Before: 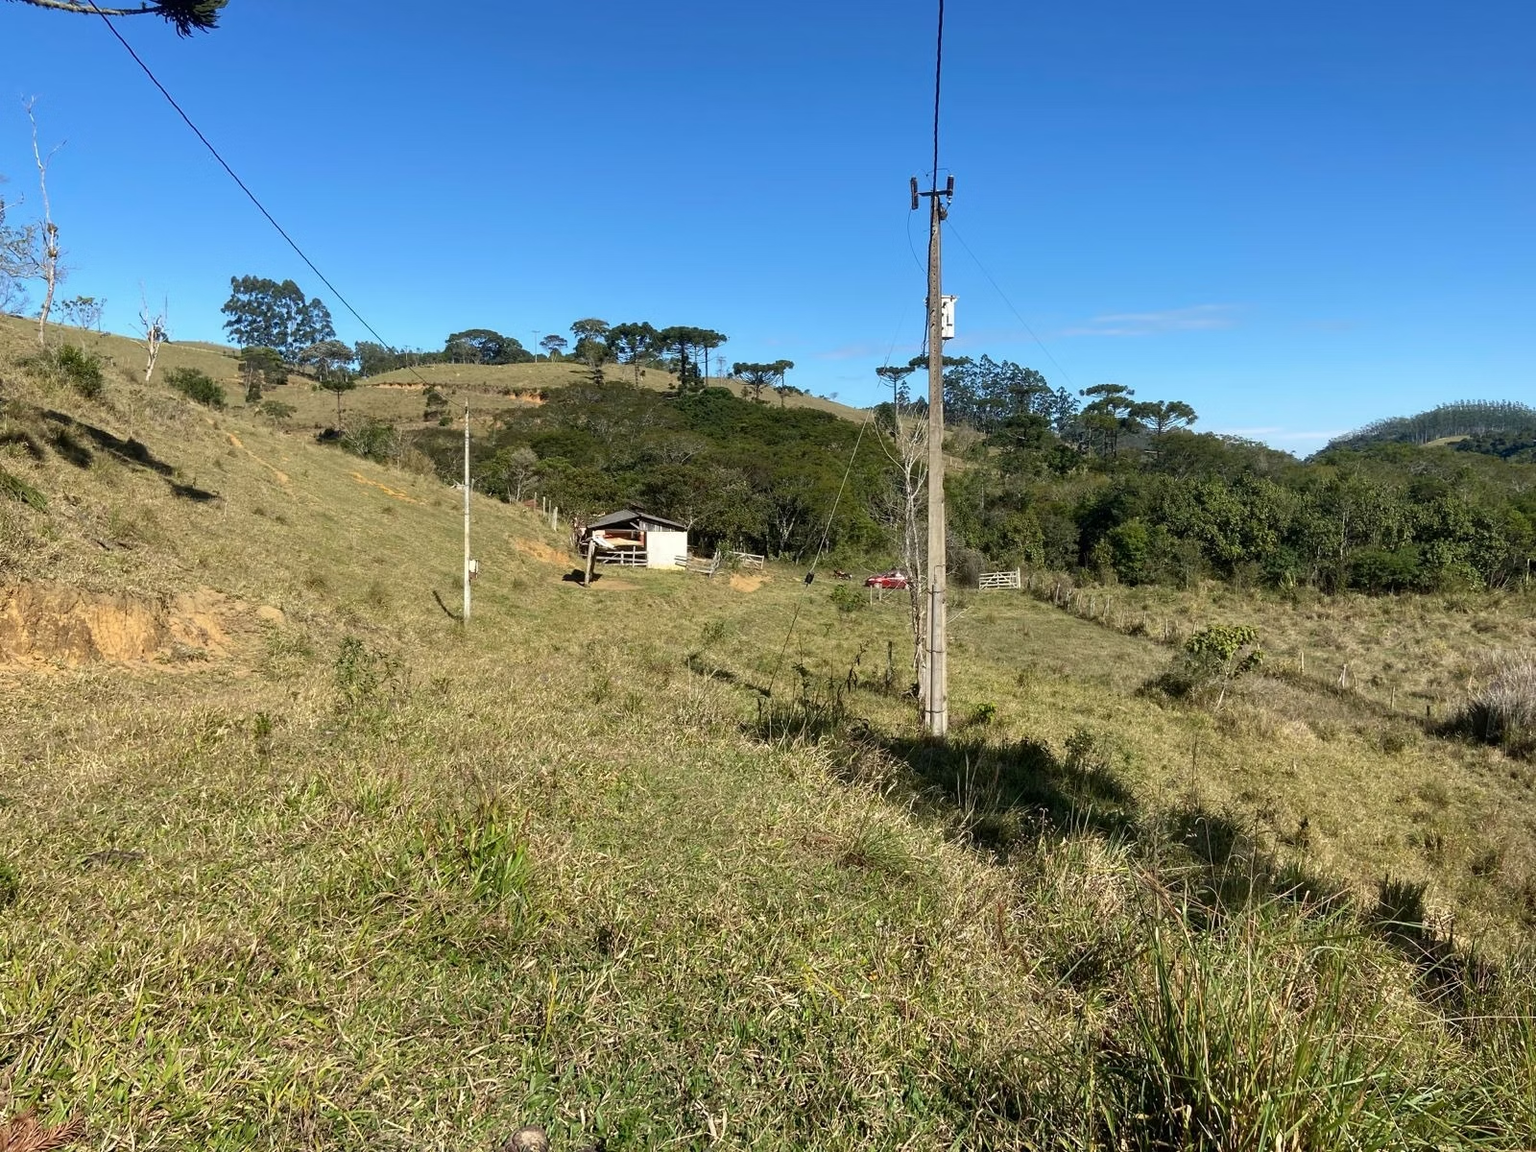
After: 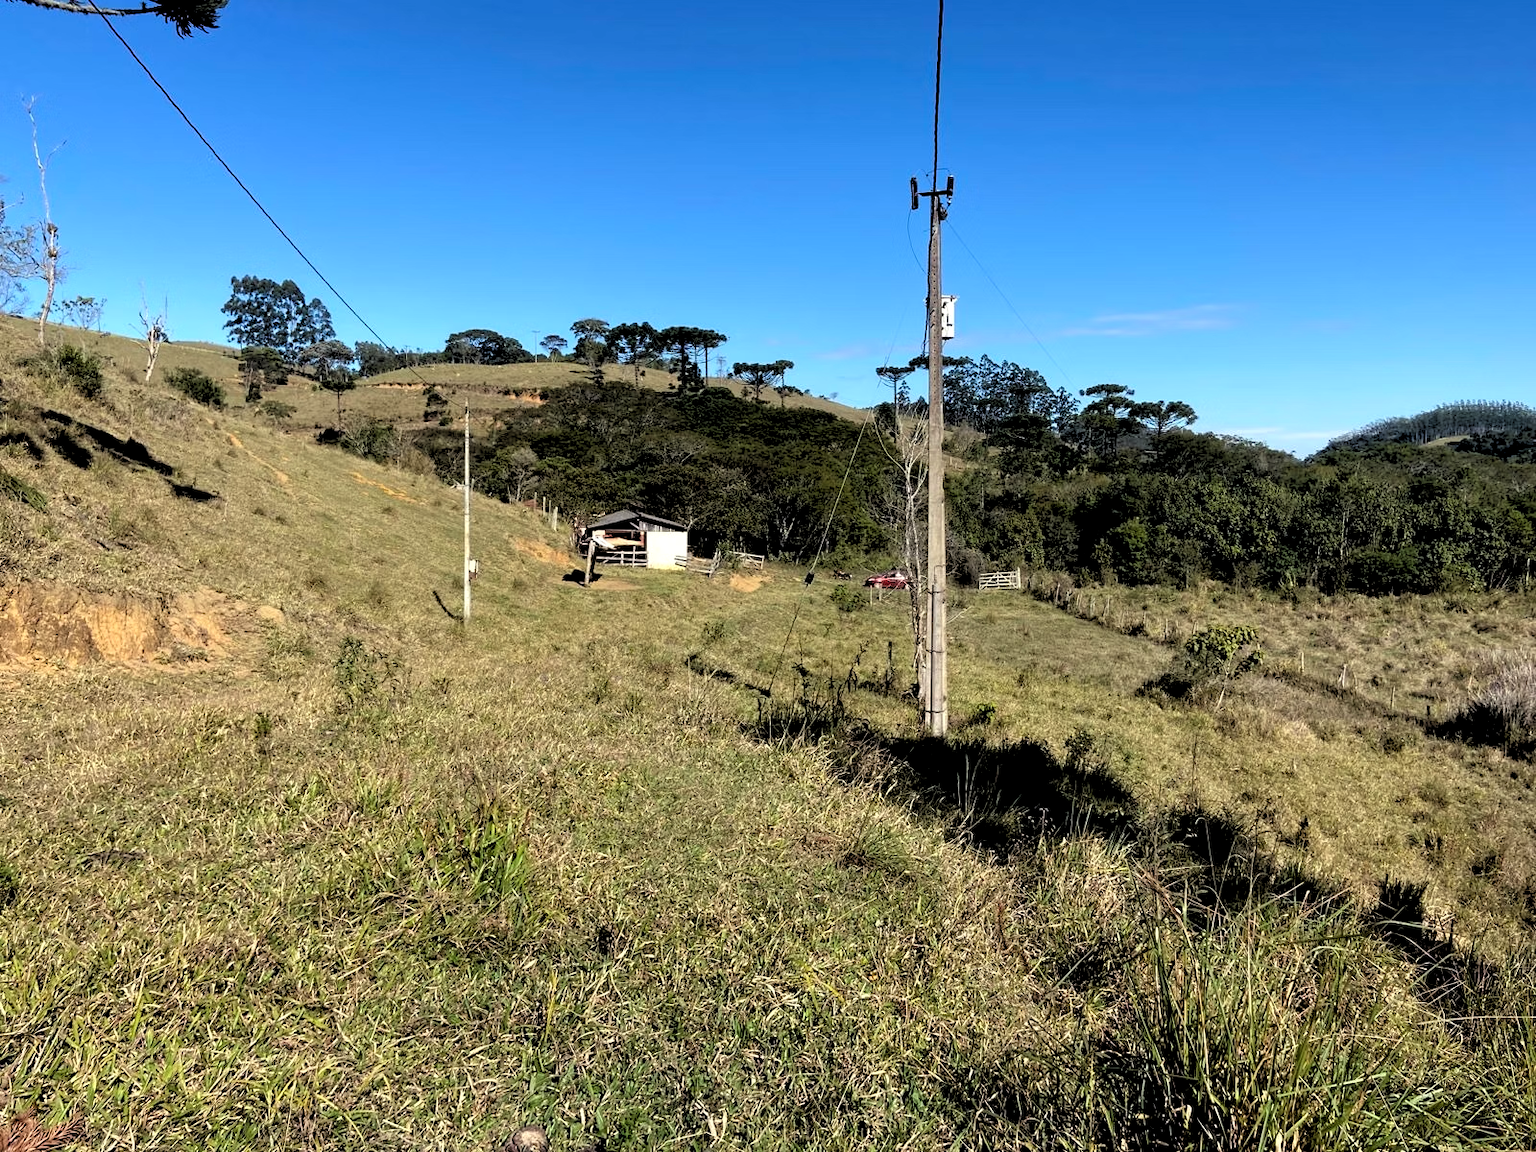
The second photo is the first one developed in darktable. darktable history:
tone equalizer: -8 EV 0.06 EV, smoothing diameter 25%, edges refinement/feathering 10, preserve details guided filter
rgb levels: levels [[0.029, 0.461, 0.922], [0, 0.5, 1], [0, 0.5, 1]]
color balance: gamma [0.9, 0.988, 0.975, 1.025], gain [1.05, 1, 1, 1]
